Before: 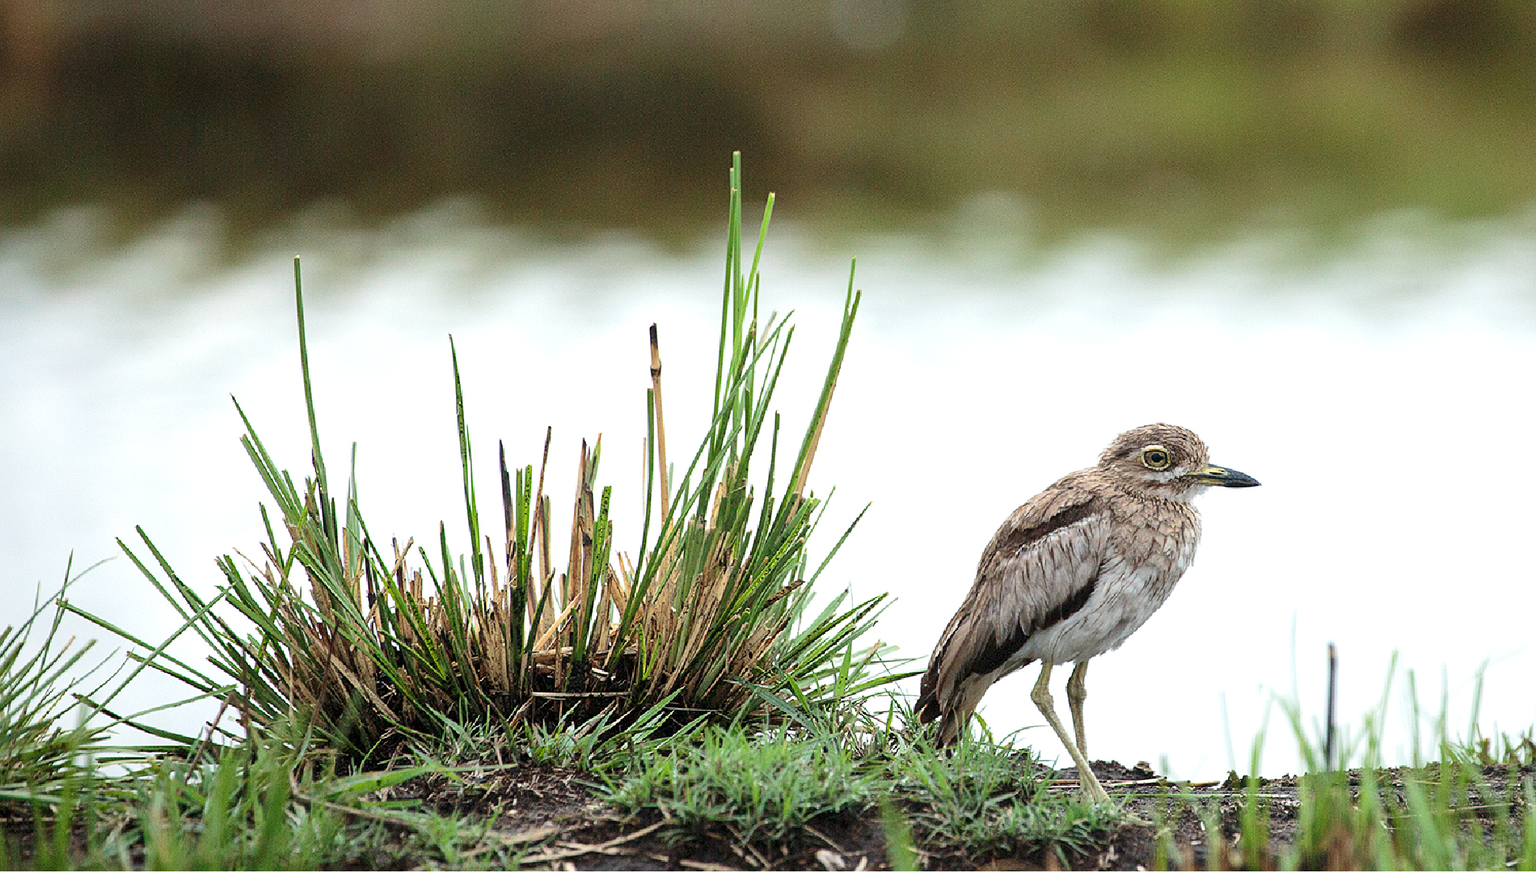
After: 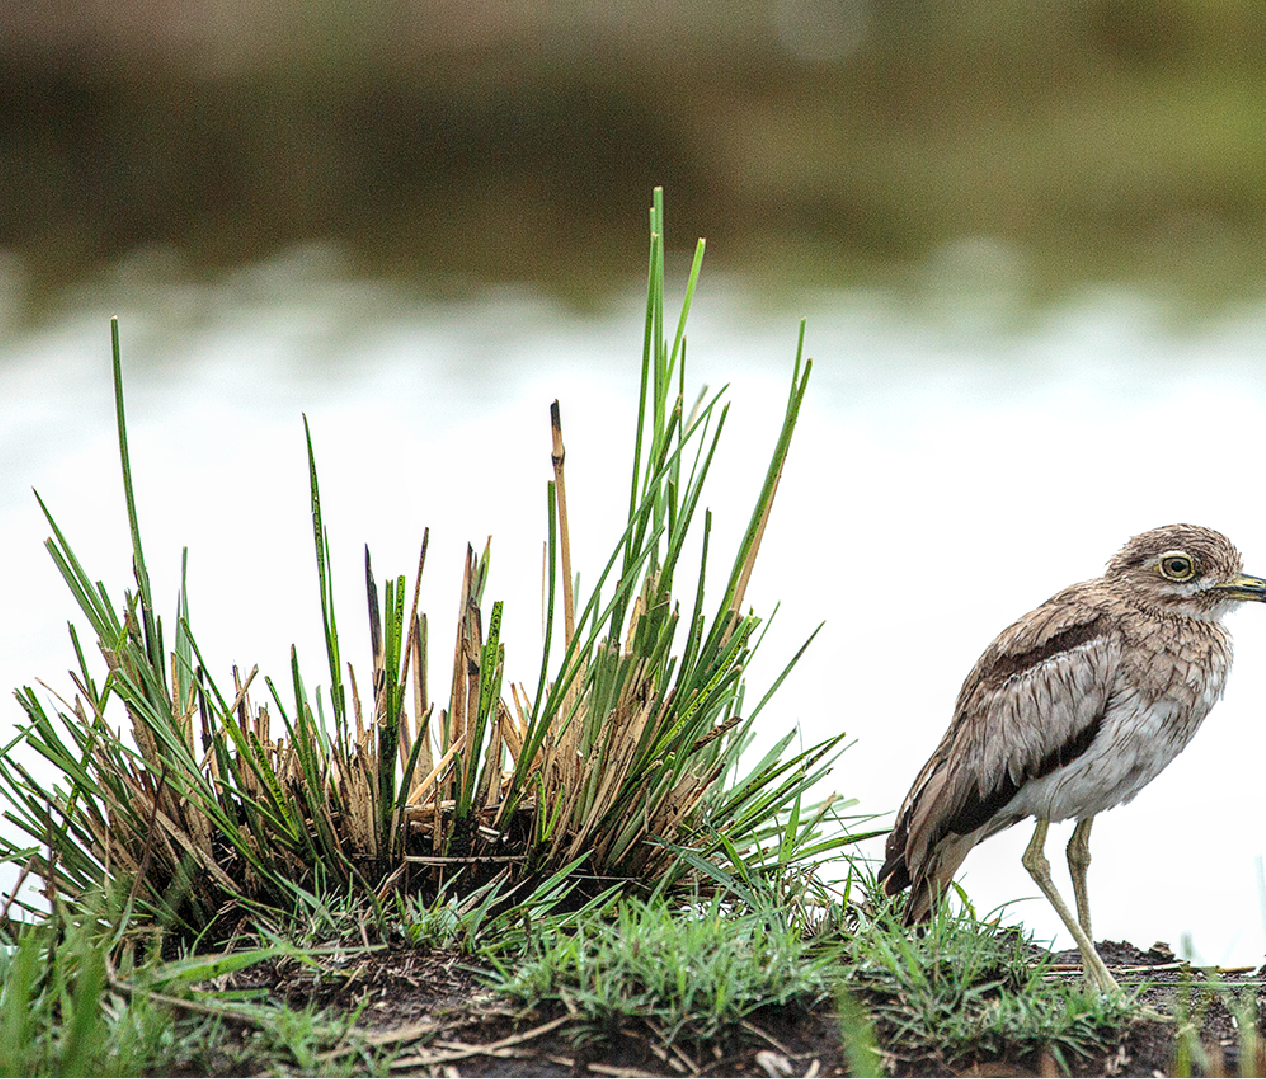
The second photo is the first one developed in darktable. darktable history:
crop and rotate: left 13.342%, right 19.991%
local contrast: on, module defaults
